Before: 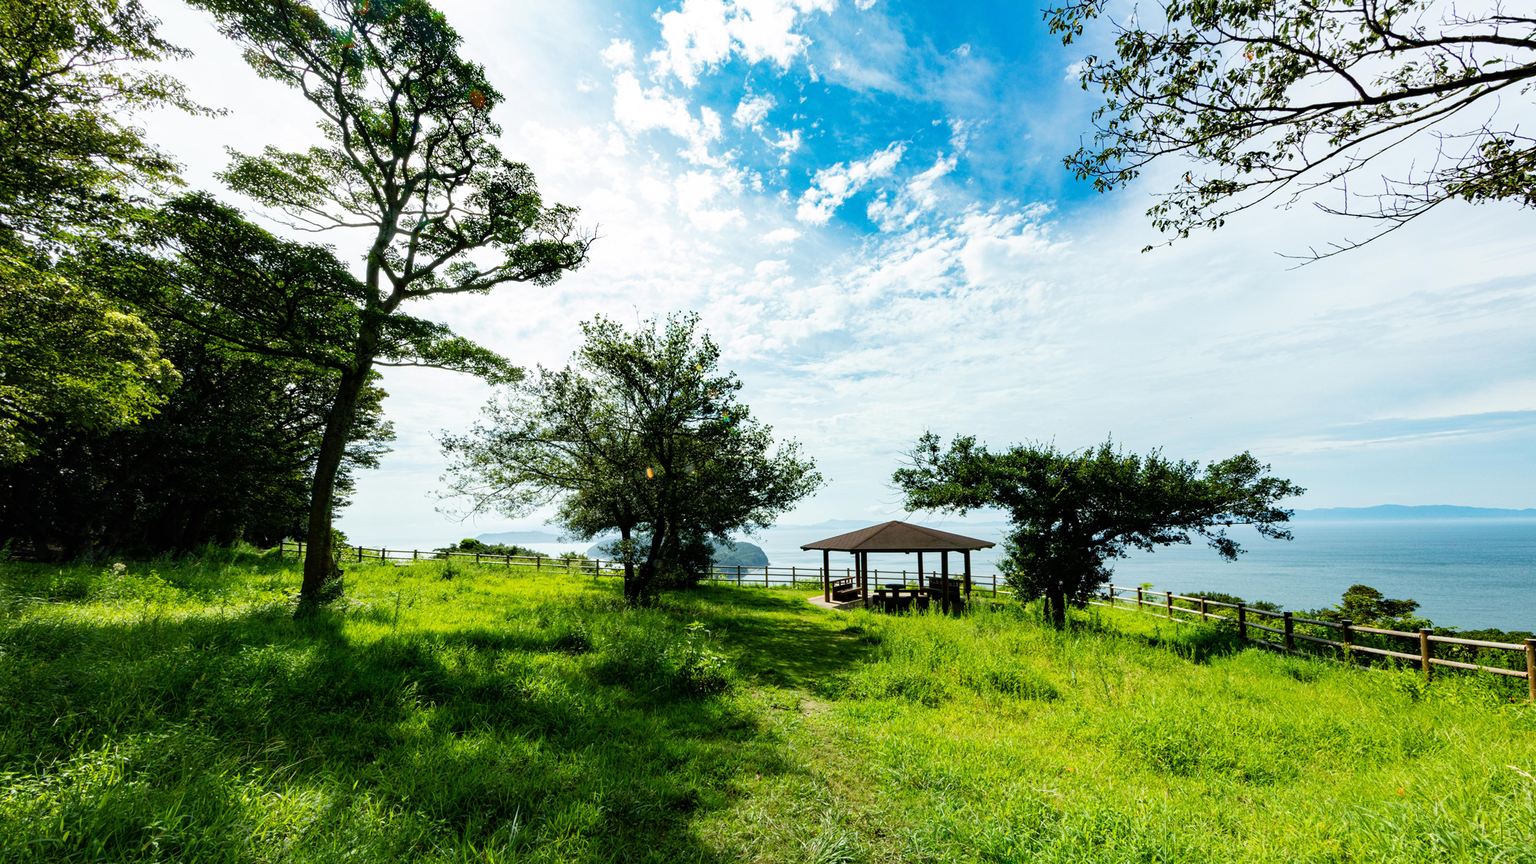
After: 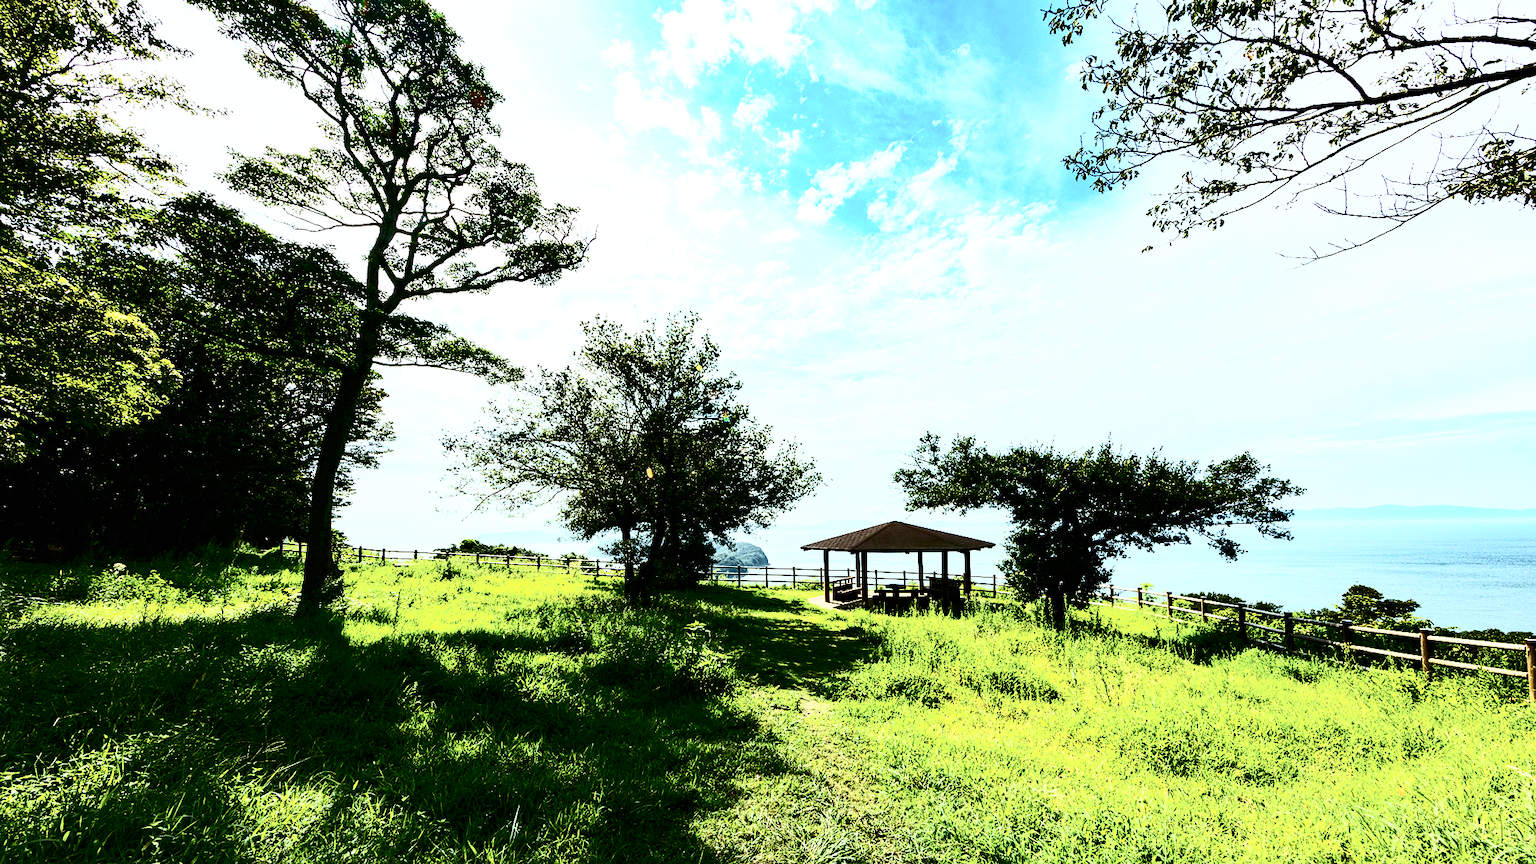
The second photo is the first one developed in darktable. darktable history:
sharpen: radius 1.234, amount 0.301, threshold 0.134
contrast brightness saturation: contrast 0.934, brightness 0.191
